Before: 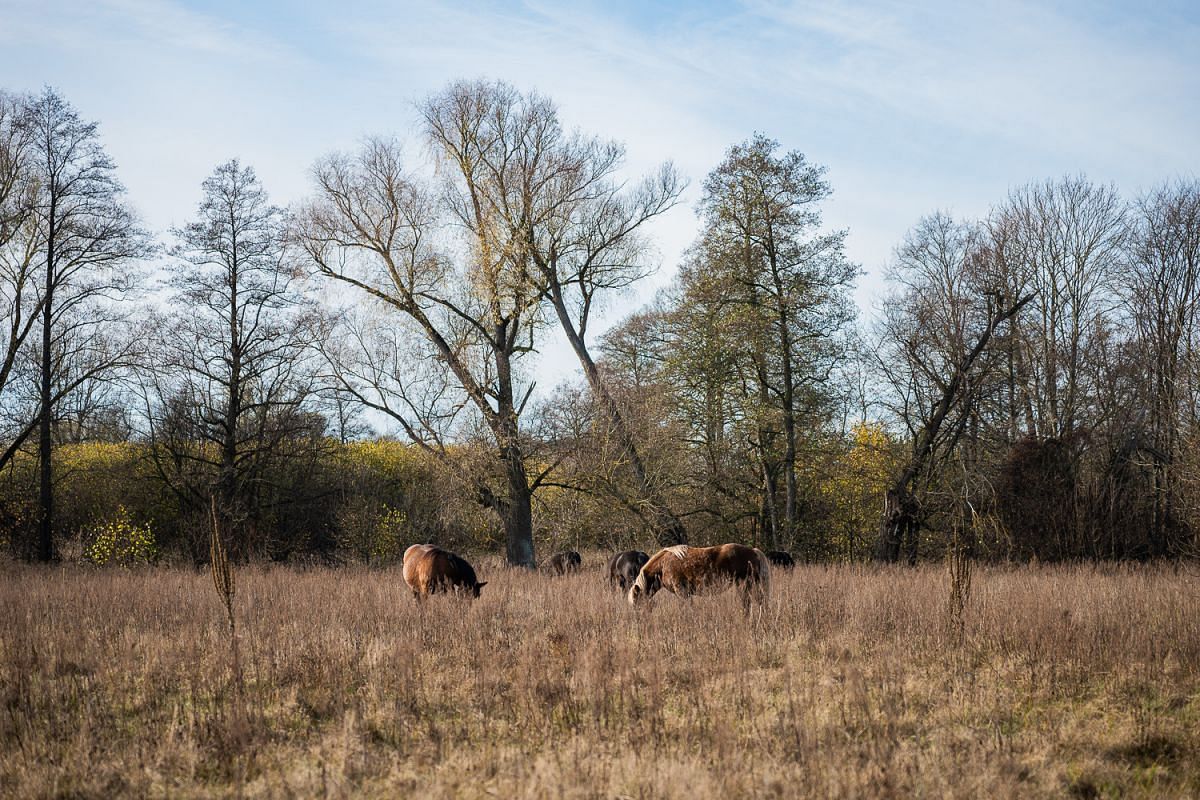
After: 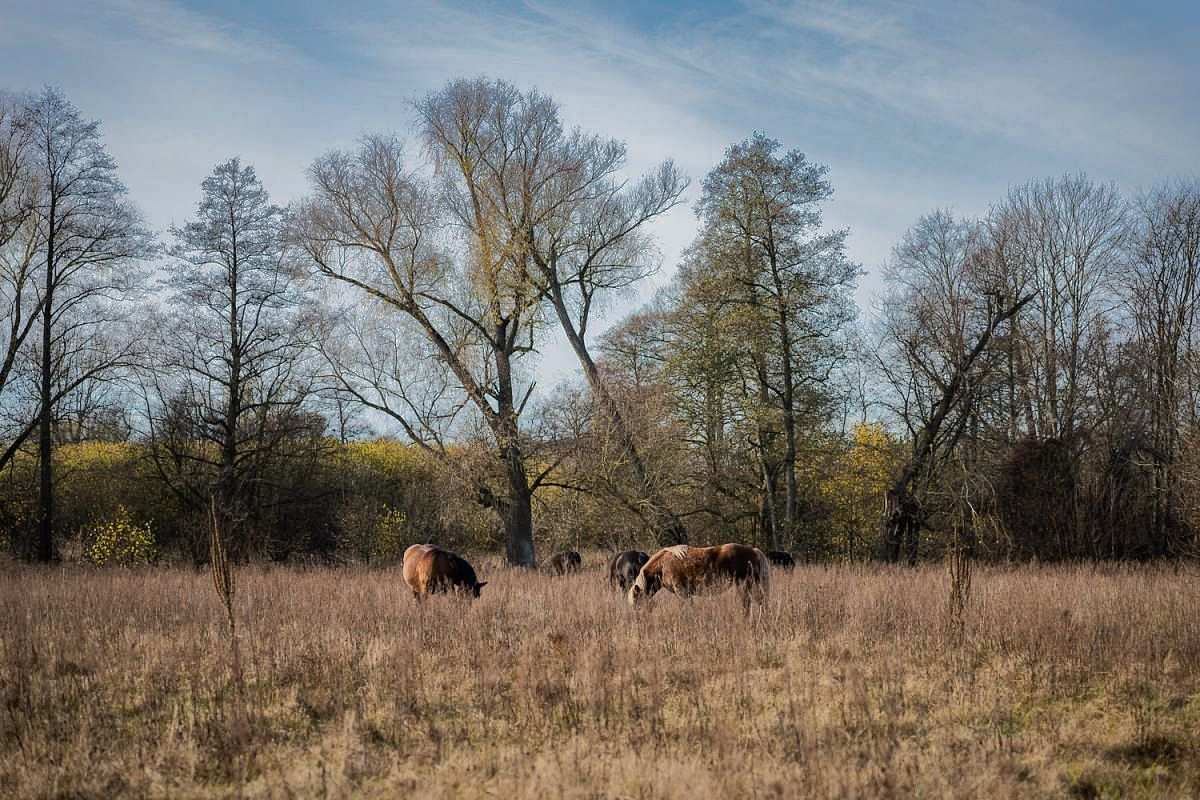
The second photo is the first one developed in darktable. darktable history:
shadows and highlights: shadows -19.01, highlights -73.82
